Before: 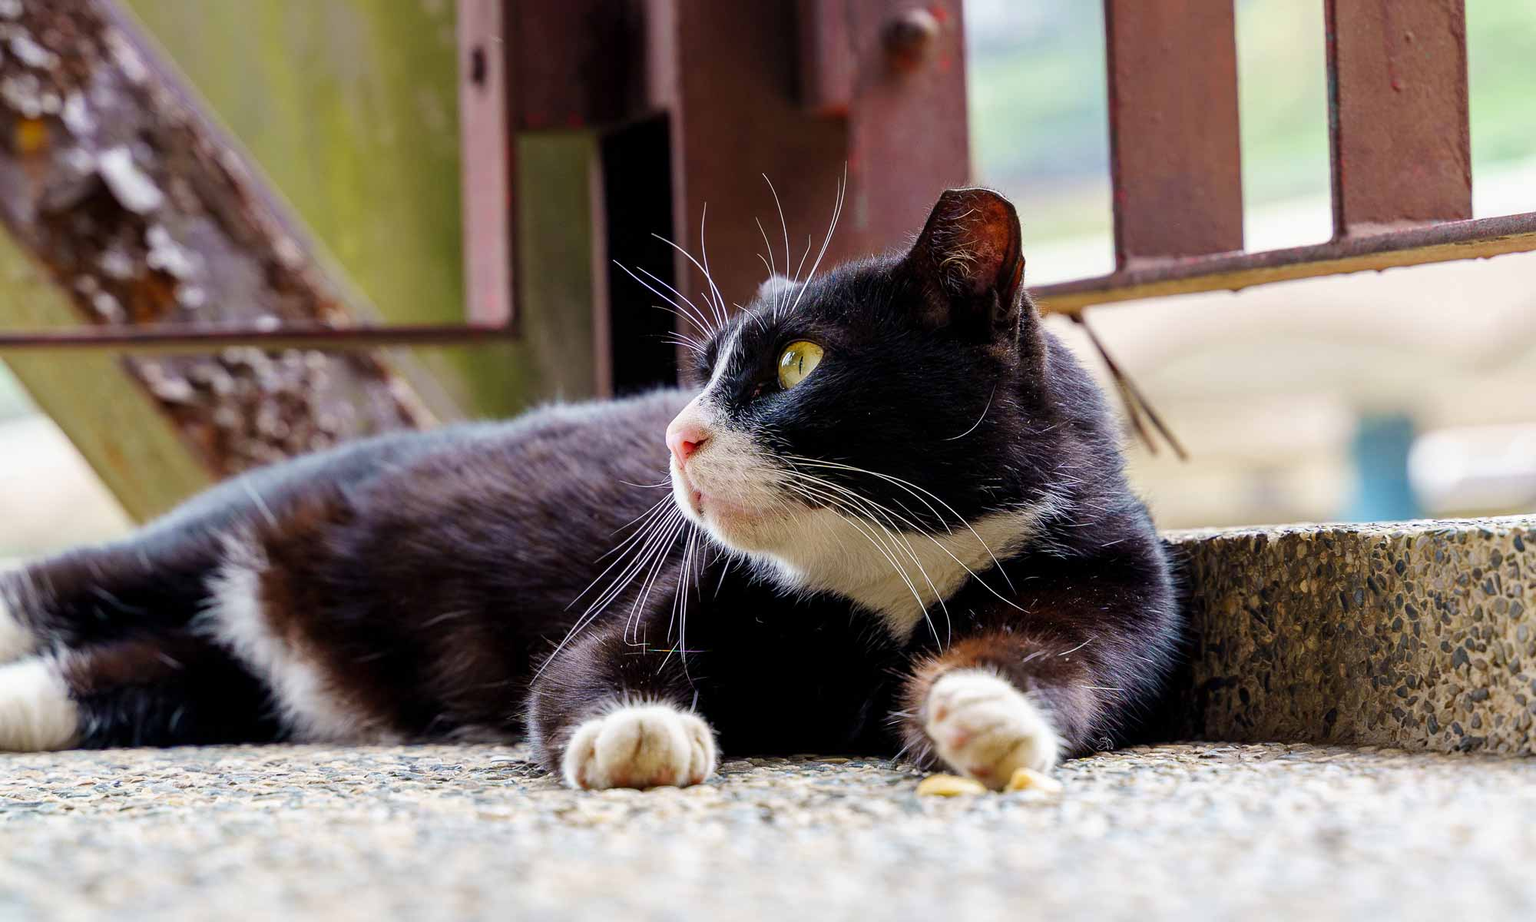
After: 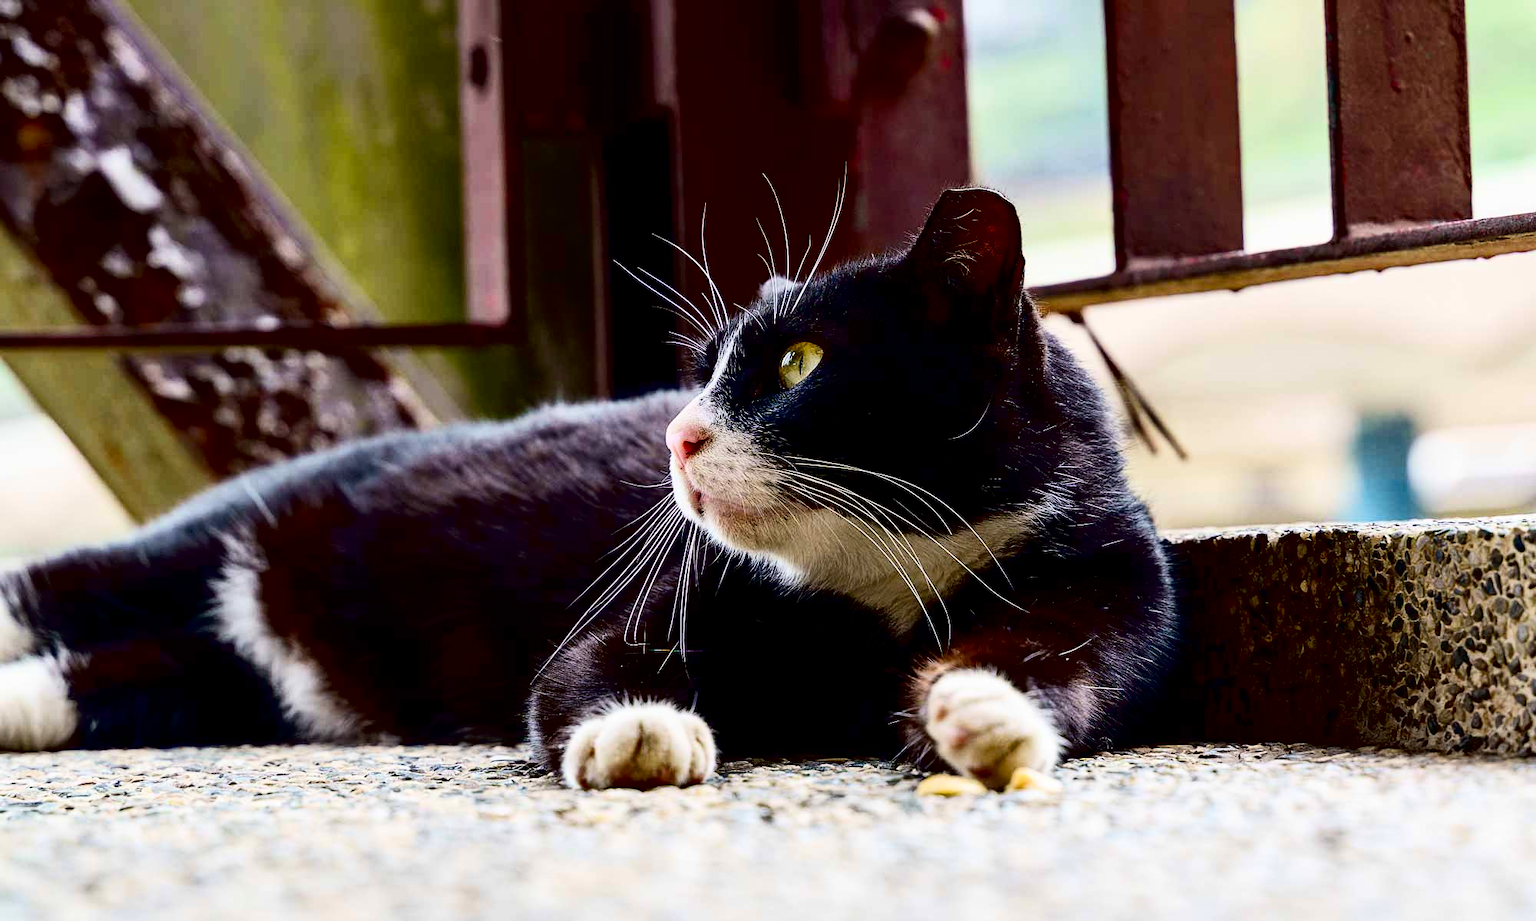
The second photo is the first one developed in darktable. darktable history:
contrast brightness saturation: contrast 0.244, brightness -0.226, saturation 0.15
tone curve: curves: ch0 [(0, 0) (0.118, 0.034) (0.182, 0.124) (0.265, 0.214) (0.504, 0.508) (0.783, 0.825) (1, 1)], color space Lab, independent channels, preserve colors none
